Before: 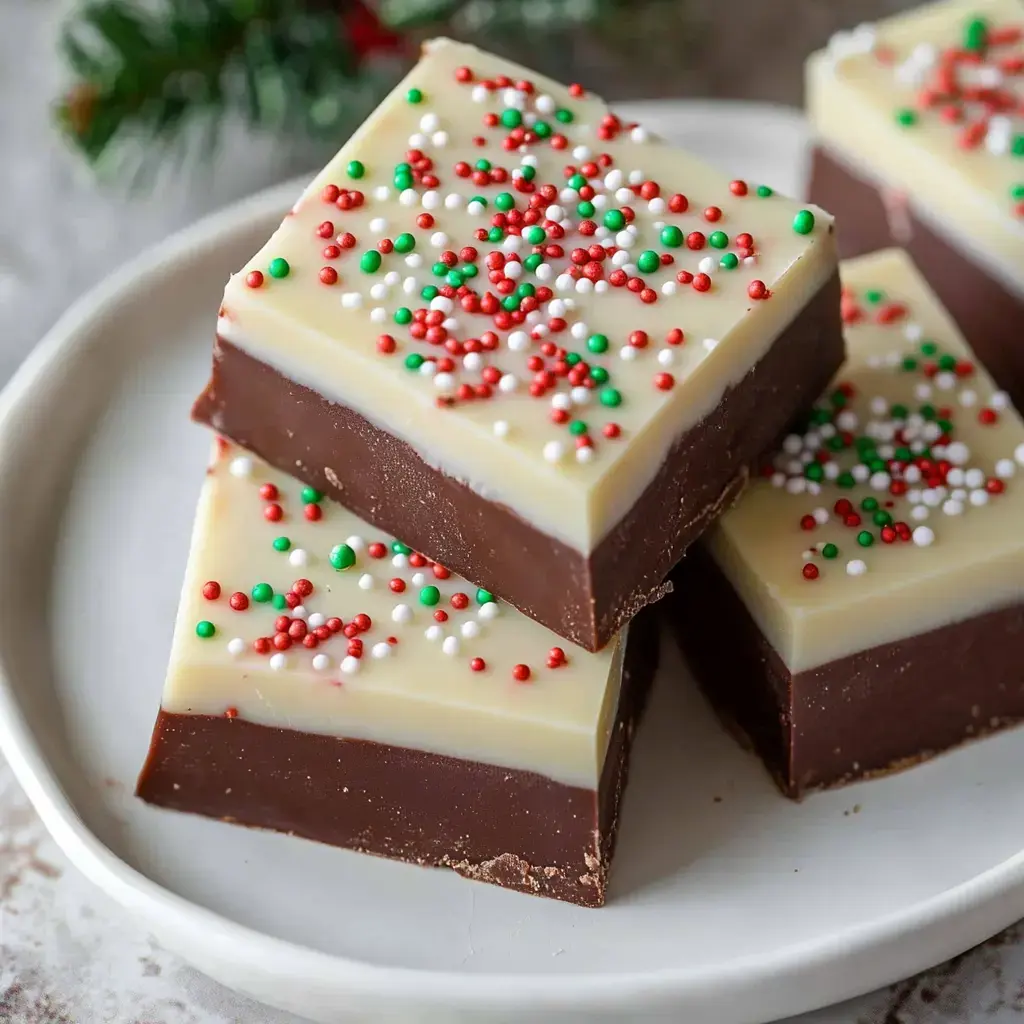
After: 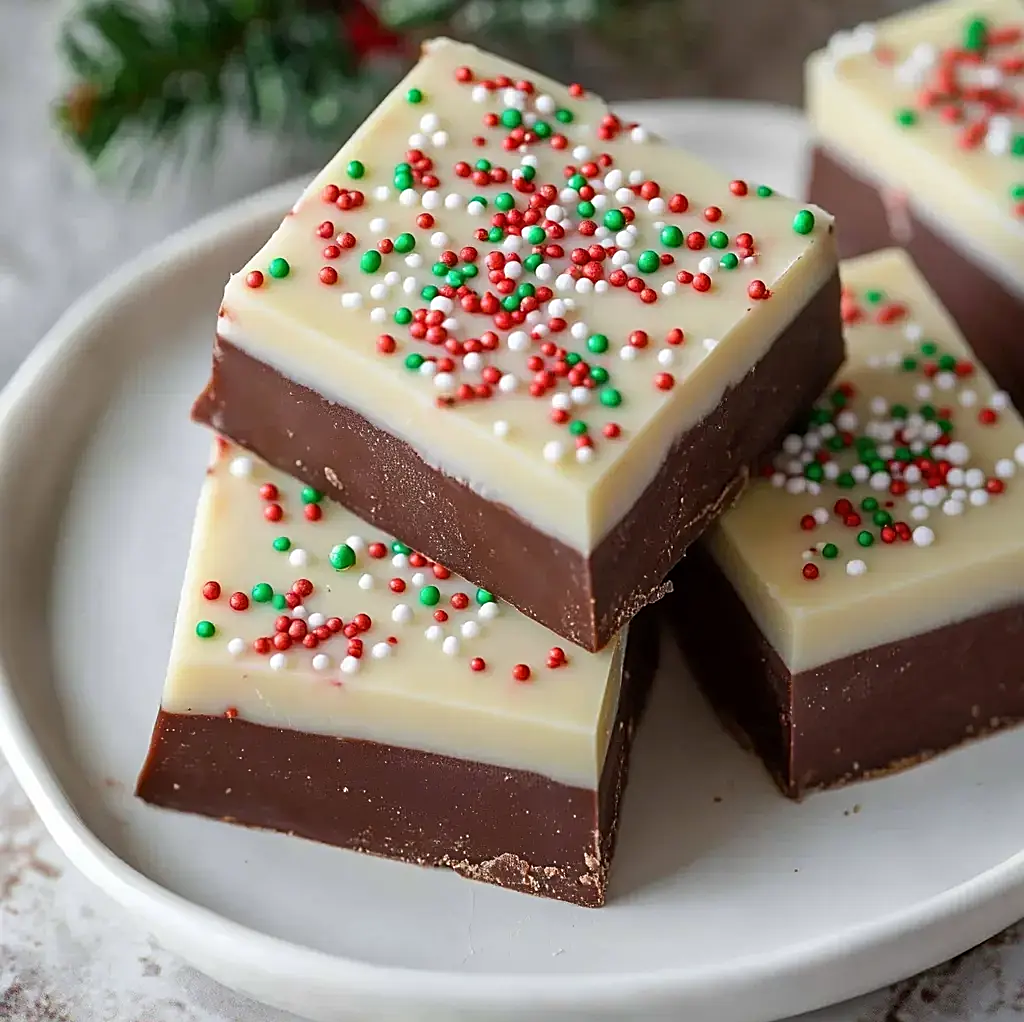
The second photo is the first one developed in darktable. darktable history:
crop: top 0.057%, bottom 0.113%
sharpen: amount 0.495
